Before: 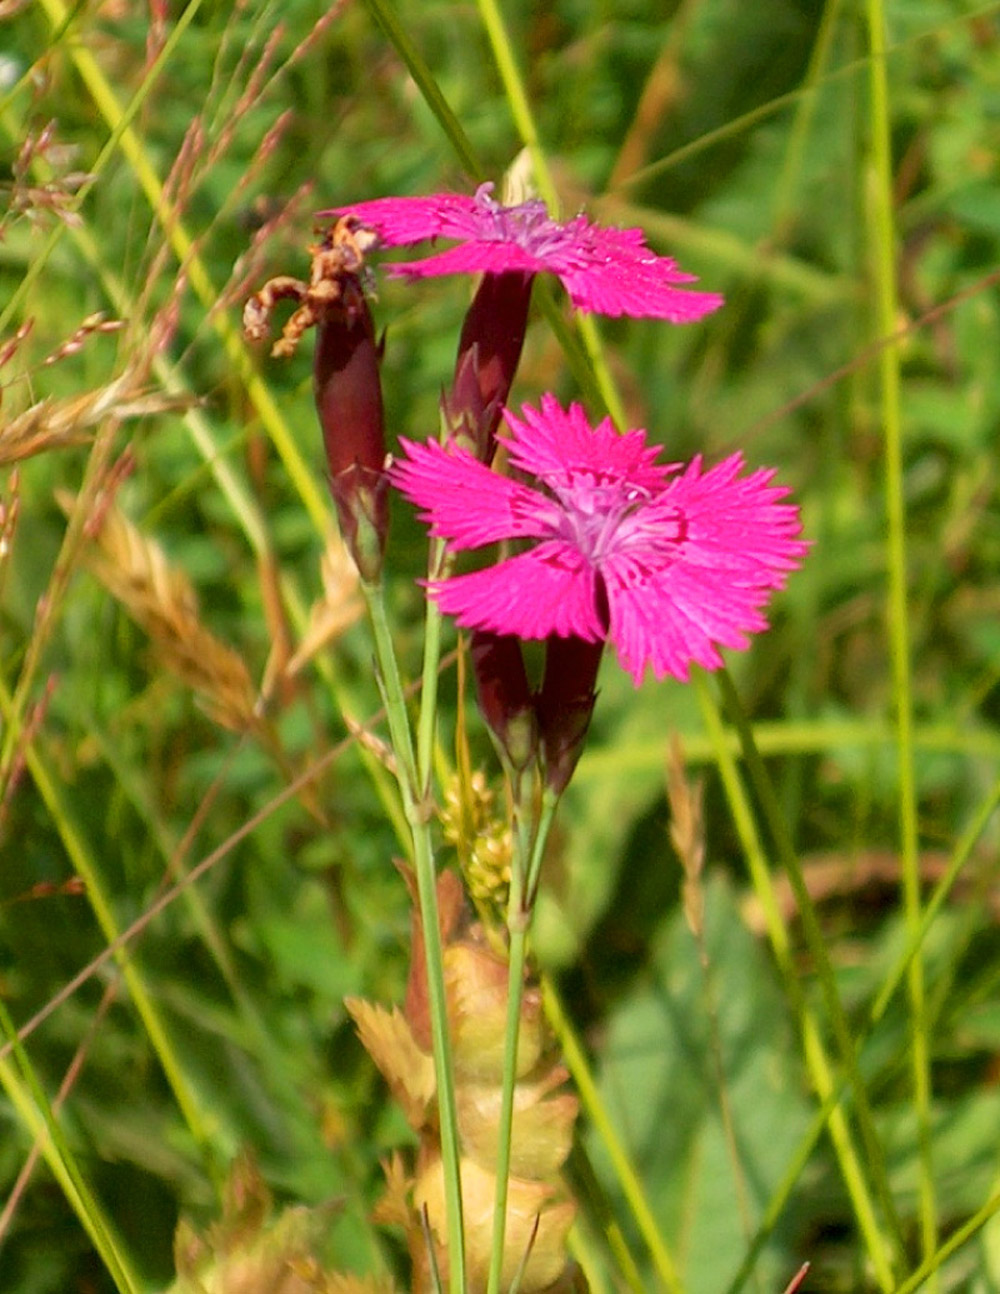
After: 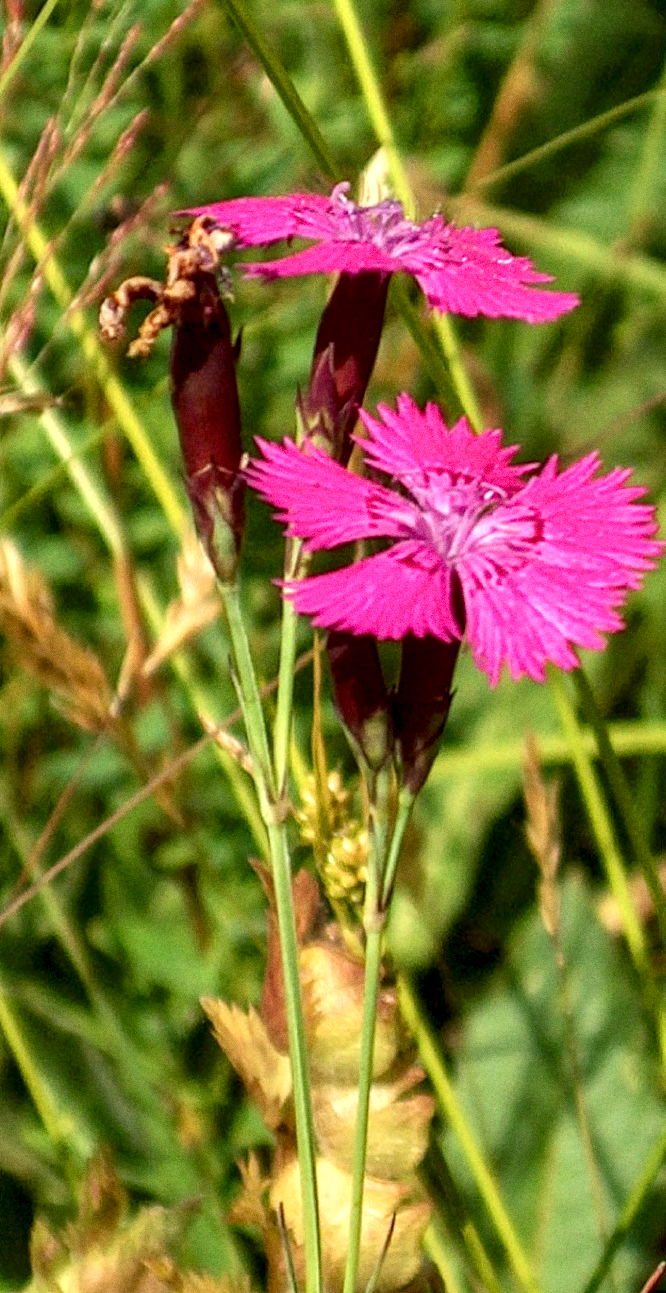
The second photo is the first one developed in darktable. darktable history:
local contrast: highlights 20%, shadows 70%, detail 170%
grain: coarseness 0.09 ISO
crop and rotate: left 14.436%, right 18.898%
